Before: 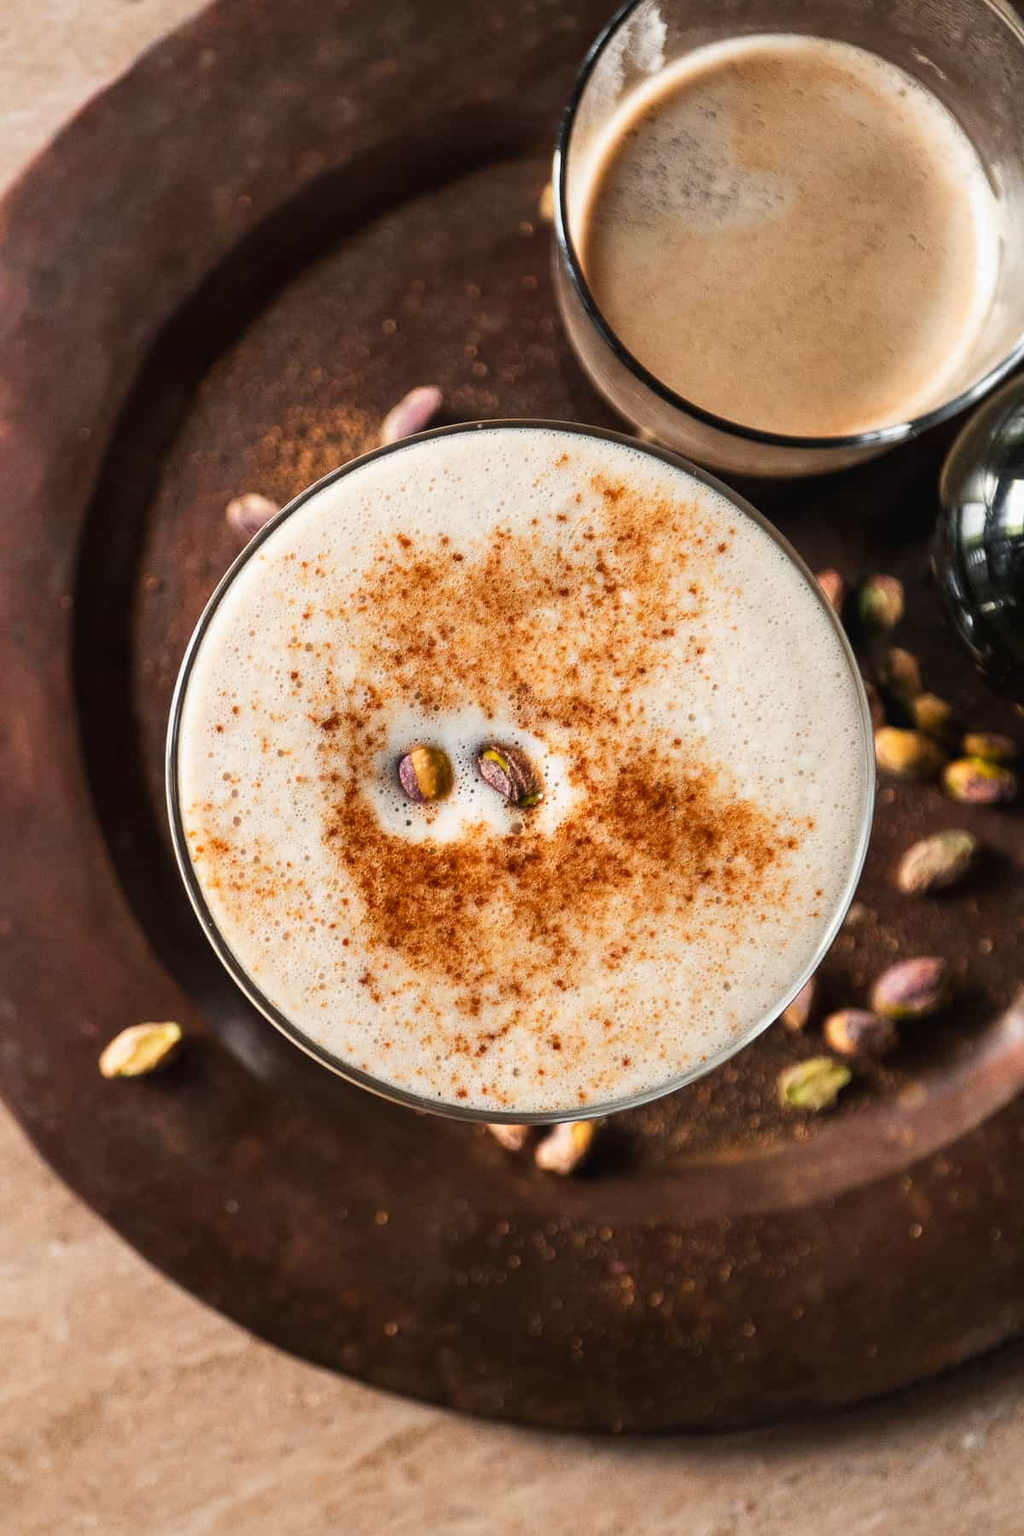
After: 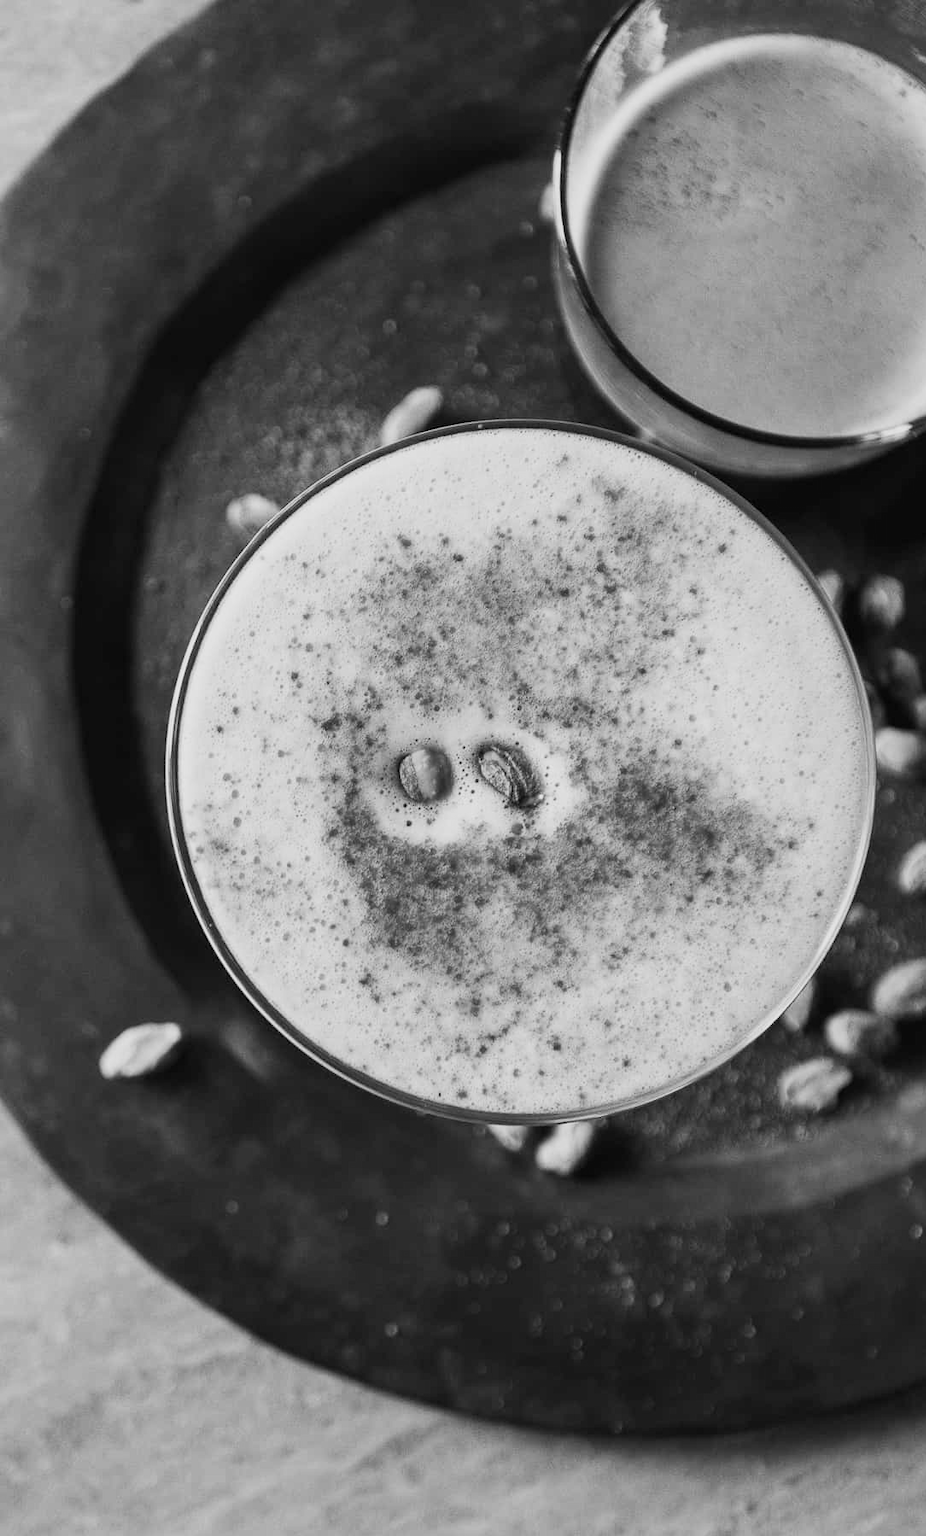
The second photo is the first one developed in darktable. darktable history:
monochrome: on, module defaults
sigmoid: contrast 1.22, skew 0.65
white balance: red 1.009, blue 0.985
crop: right 9.509%, bottom 0.031%
